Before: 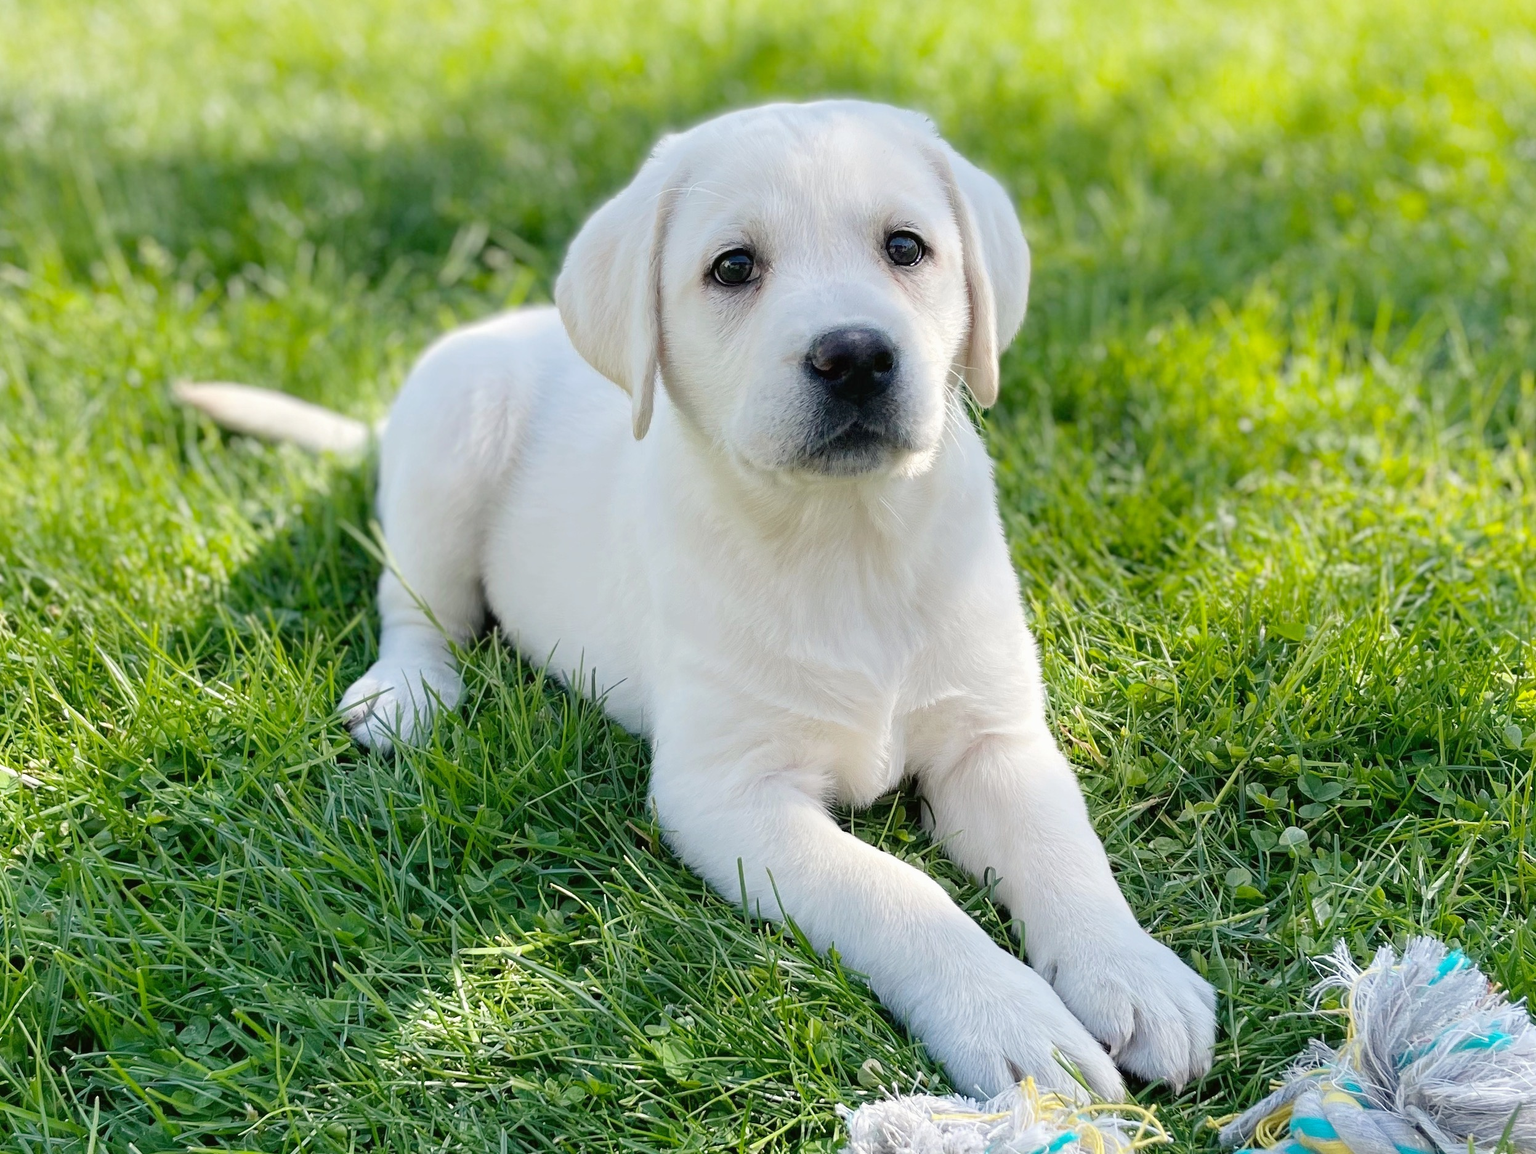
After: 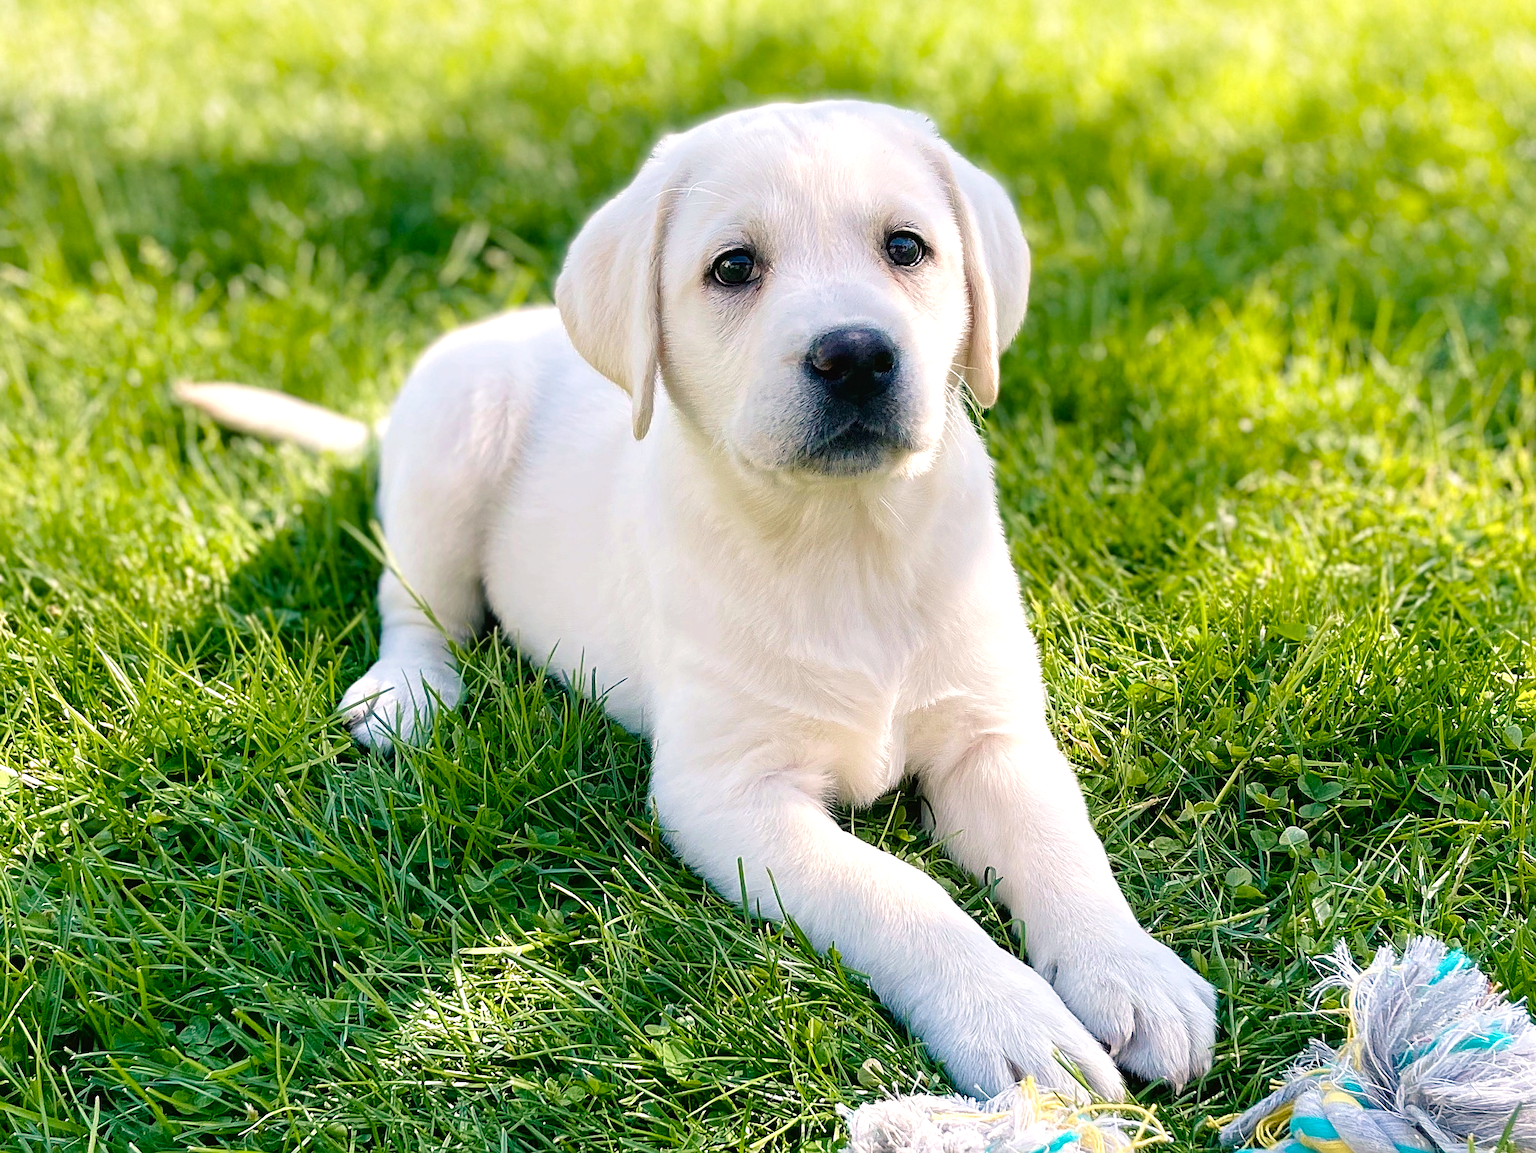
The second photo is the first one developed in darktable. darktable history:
velvia: on, module defaults
sharpen: on, module defaults
color balance rgb: shadows lift › chroma 1%, shadows lift › hue 217.2°, power › hue 310.8°, highlights gain › chroma 2%, highlights gain › hue 44.4°, global offset › luminance 0.25%, global offset › hue 171.6°, perceptual saturation grading › global saturation 14.09%, perceptual saturation grading › highlights -30%, perceptual saturation grading › shadows 50.67%, global vibrance 25%, contrast 20%
